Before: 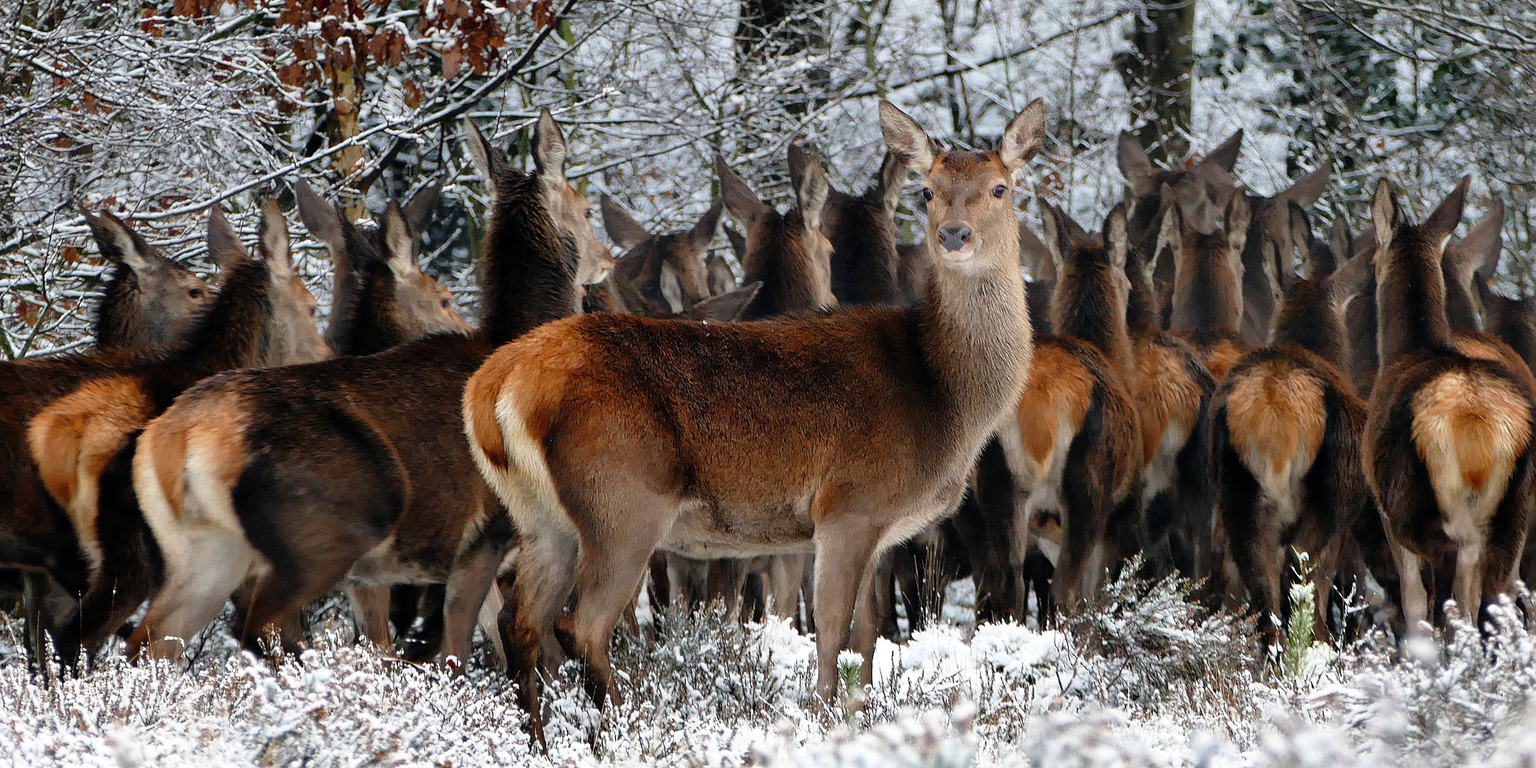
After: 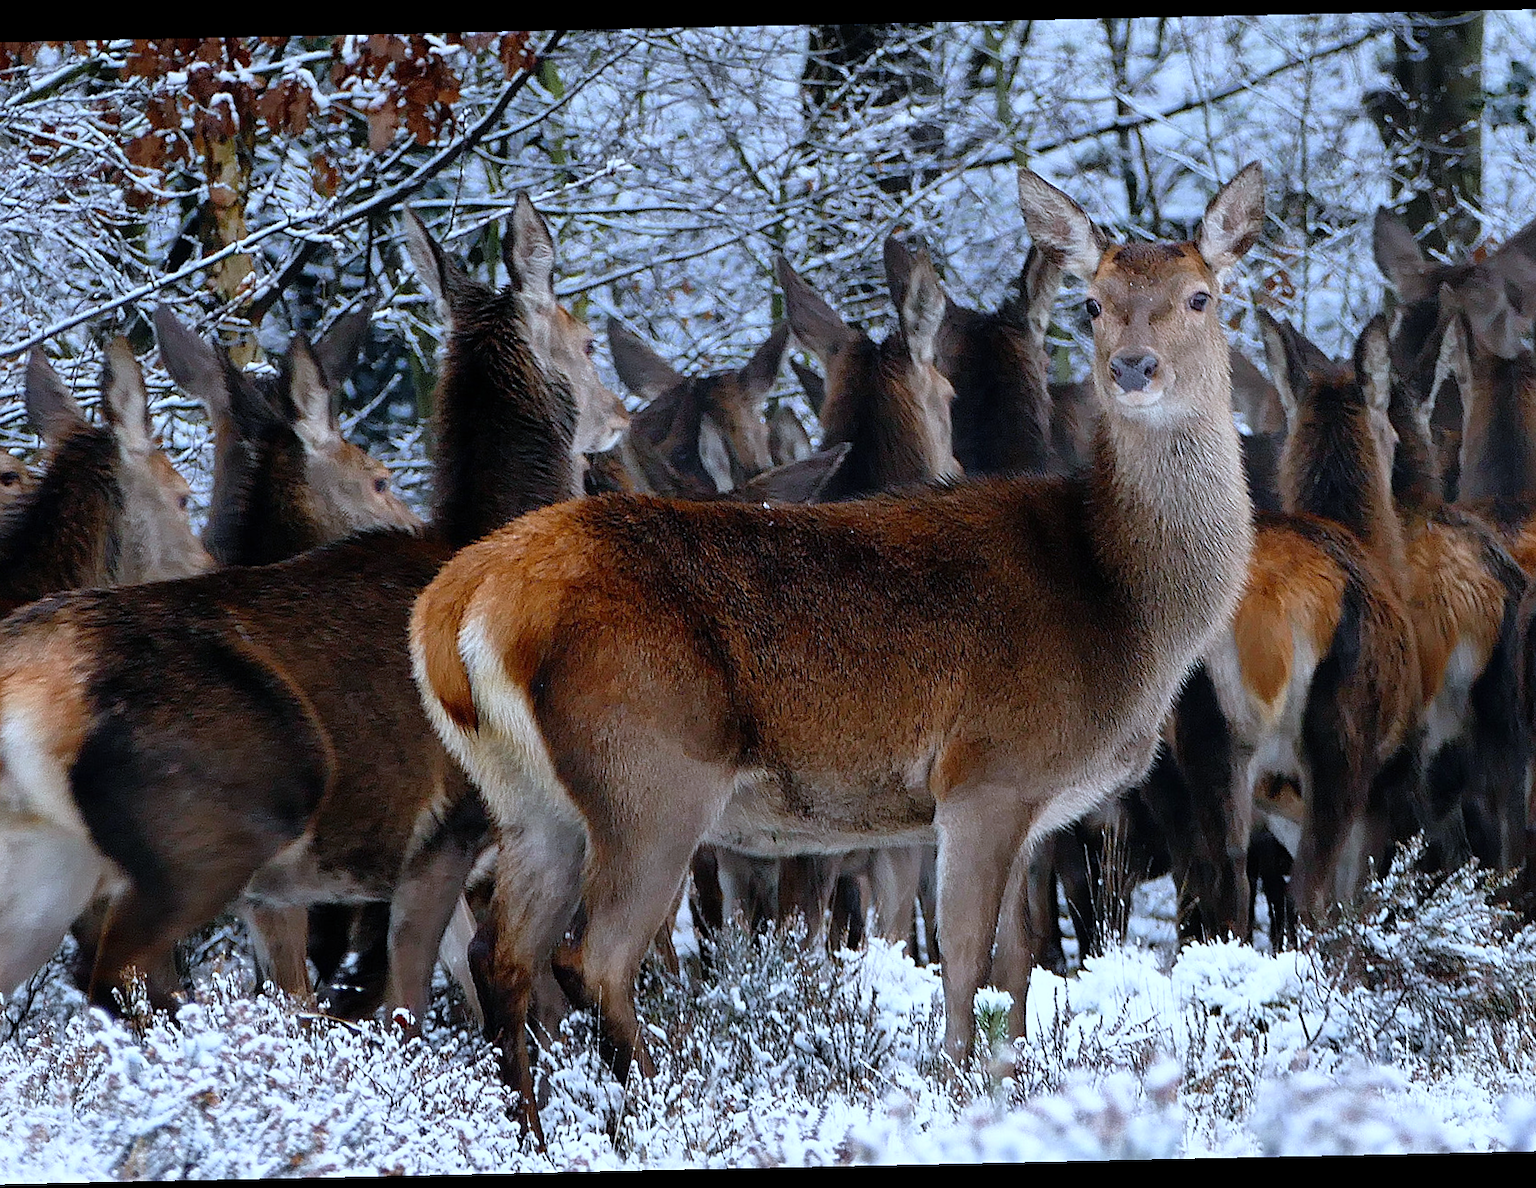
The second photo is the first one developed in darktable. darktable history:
base curve: curves: ch0 [(0, 0) (0.74, 0.67) (1, 1)]
rotate and perspective: rotation -1.24°, automatic cropping off
crop and rotate: left 12.648%, right 20.685%
contrast brightness saturation: contrast 0.1, brightness 0.03, saturation 0.09
sharpen: amount 0.2
shadows and highlights: radius 93.07, shadows -14.46, white point adjustment 0.23, highlights 31.48, compress 48.23%, highlights color adjustment 52.79%, soften with gaussian
white balance: red 0.924, blue 1.095
color calibration: illuminant as shot in camera, x 0.358, y 0.373, temperature 4628.91 K
